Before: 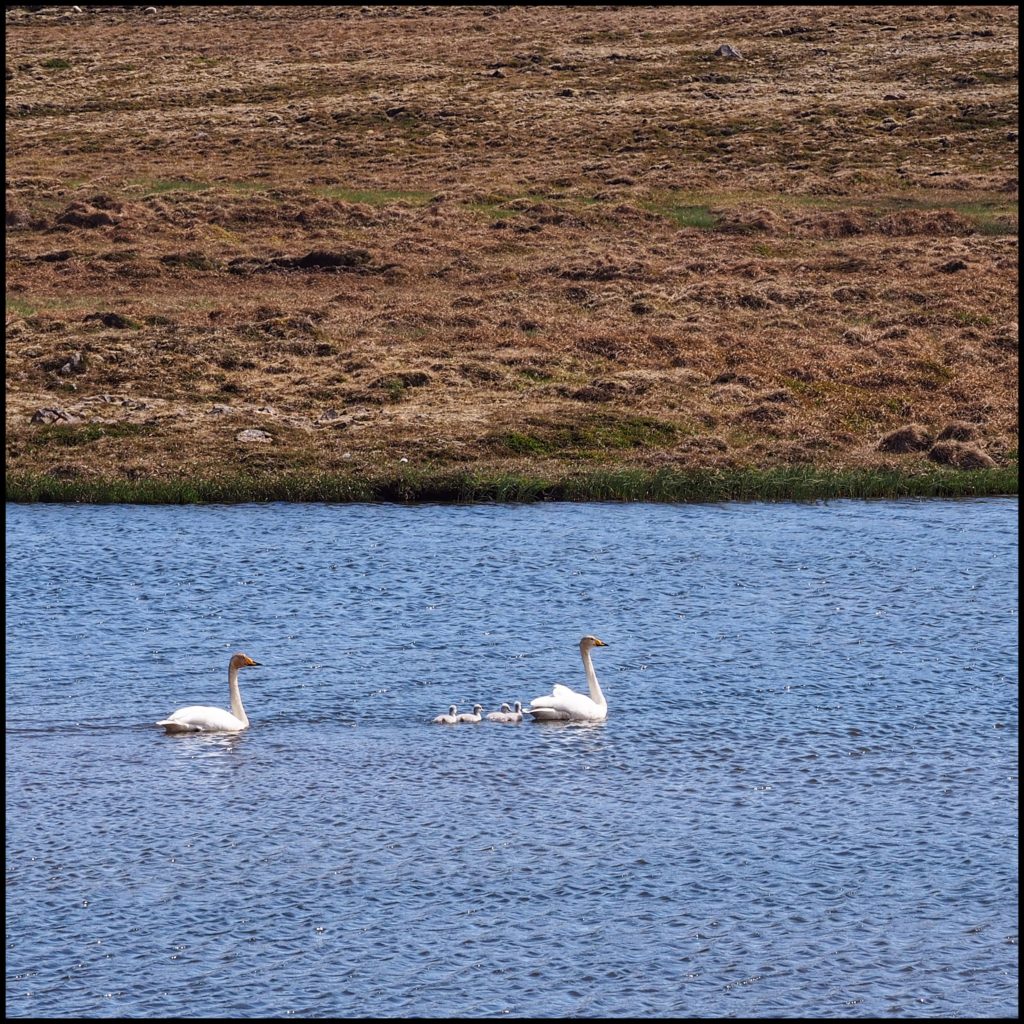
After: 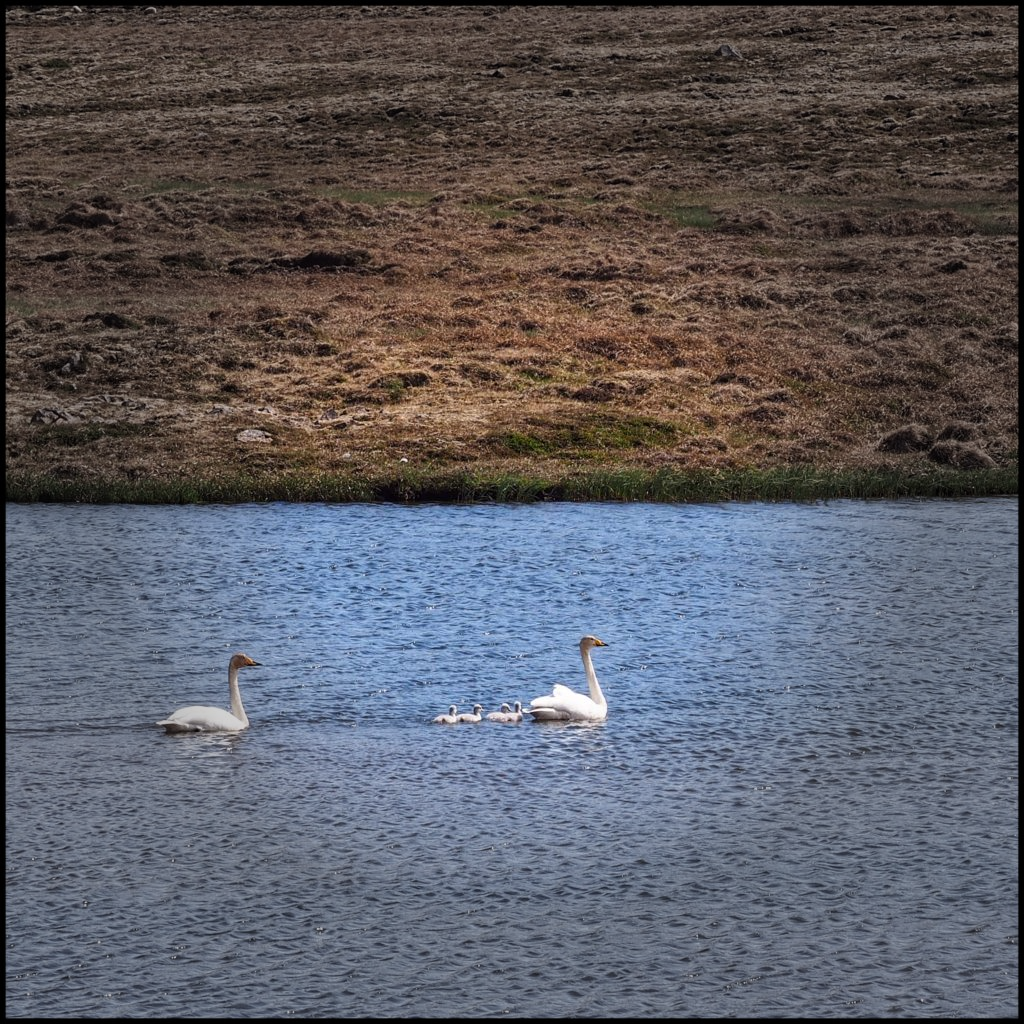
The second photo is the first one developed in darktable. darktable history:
vignetting: fall-off start 40%, fall-off radius 40%
